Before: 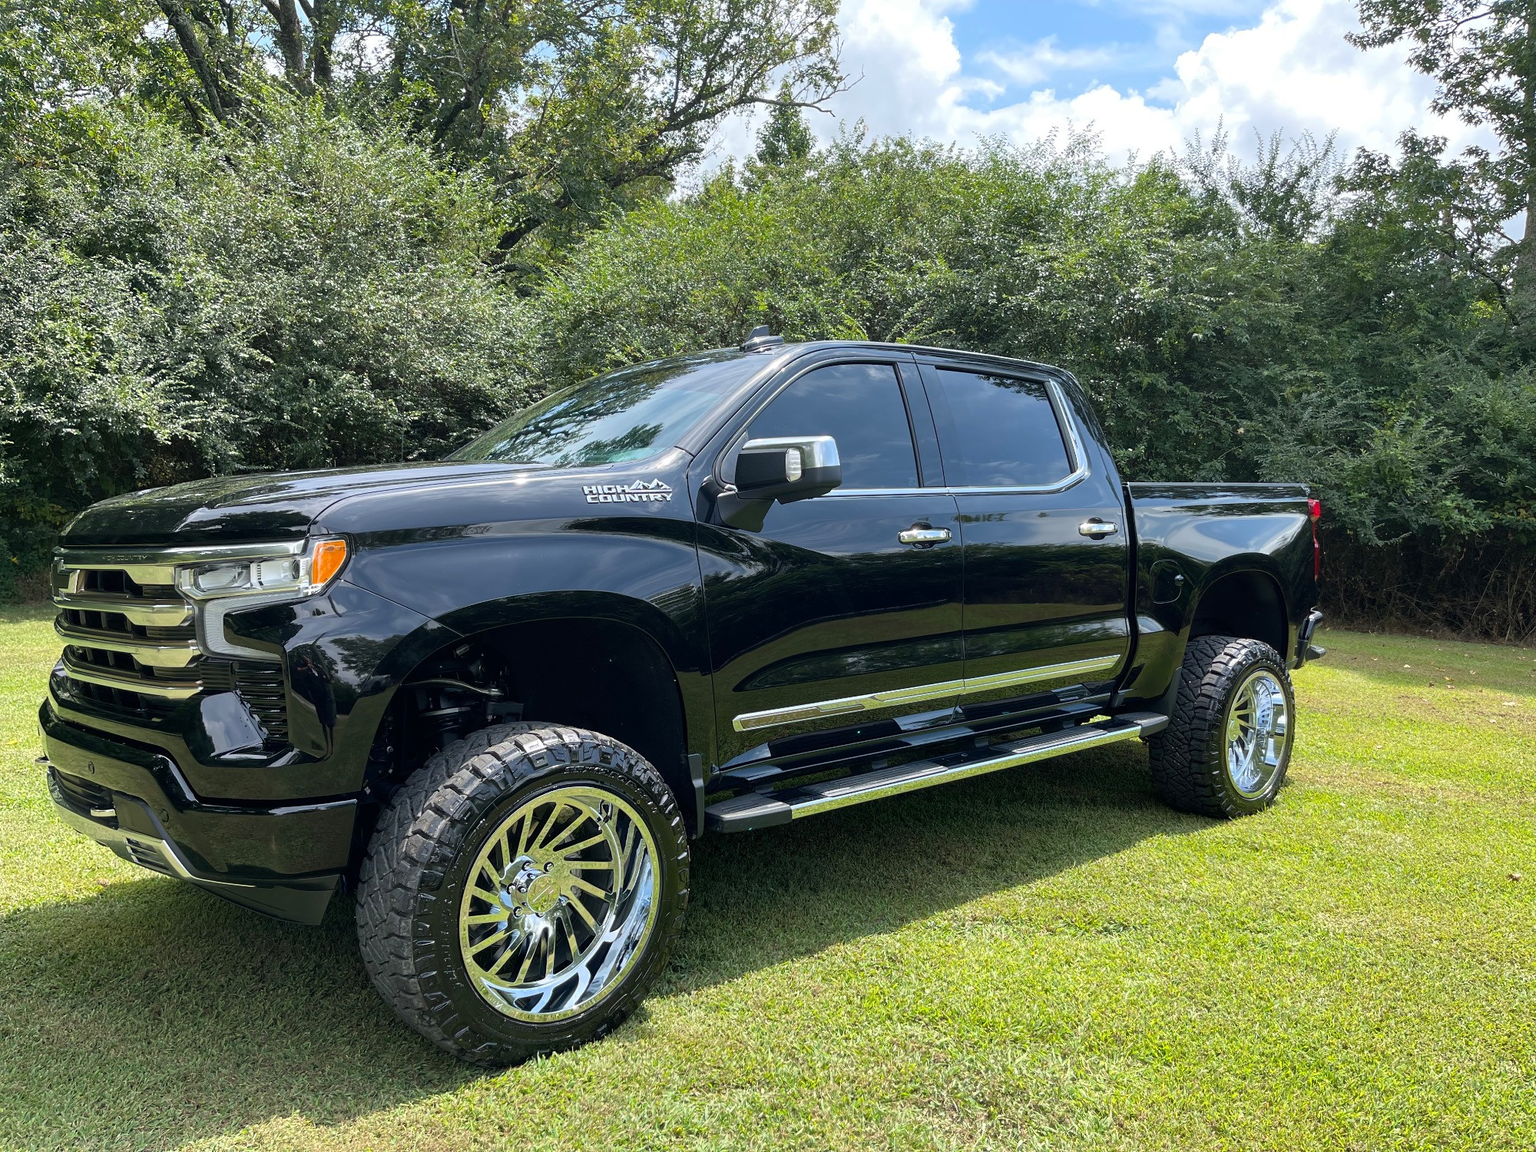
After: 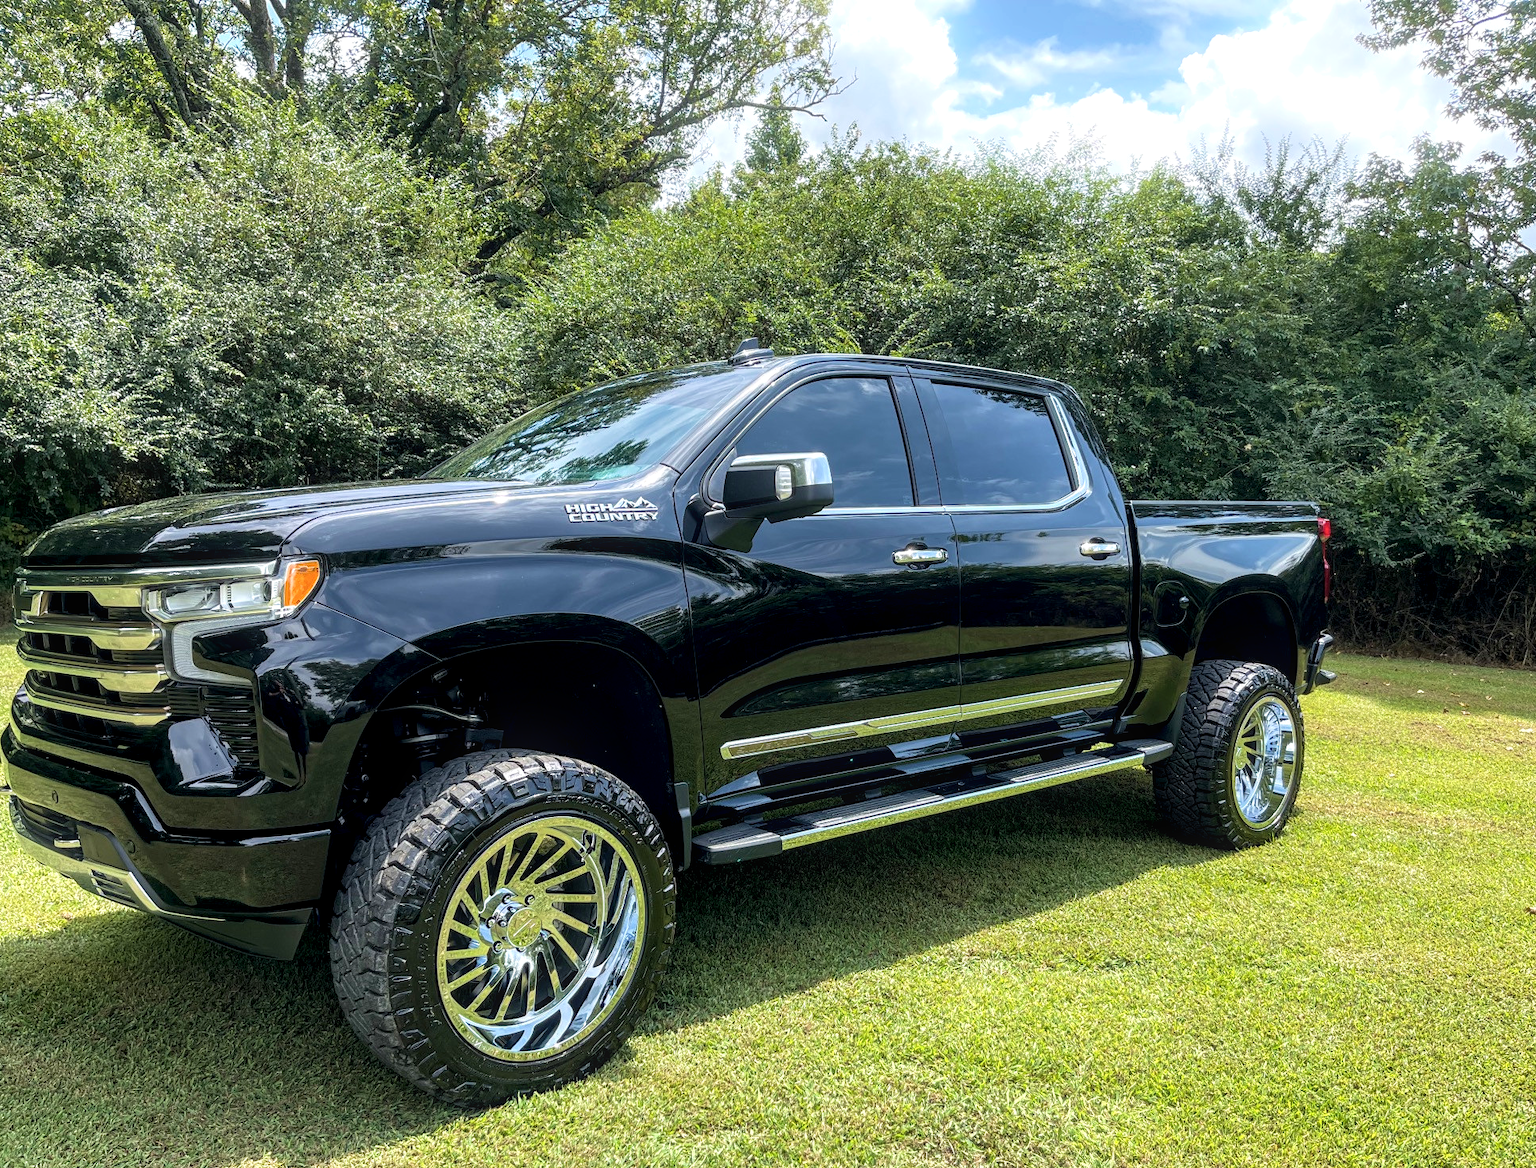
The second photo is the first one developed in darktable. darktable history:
local contrast: detail 150%
bloom: size 9%, threshold 100%, strength 7%
velvia: on, module defaults
crop and rotate: left 2.536%, right 1.107%, bottom 2.246%
